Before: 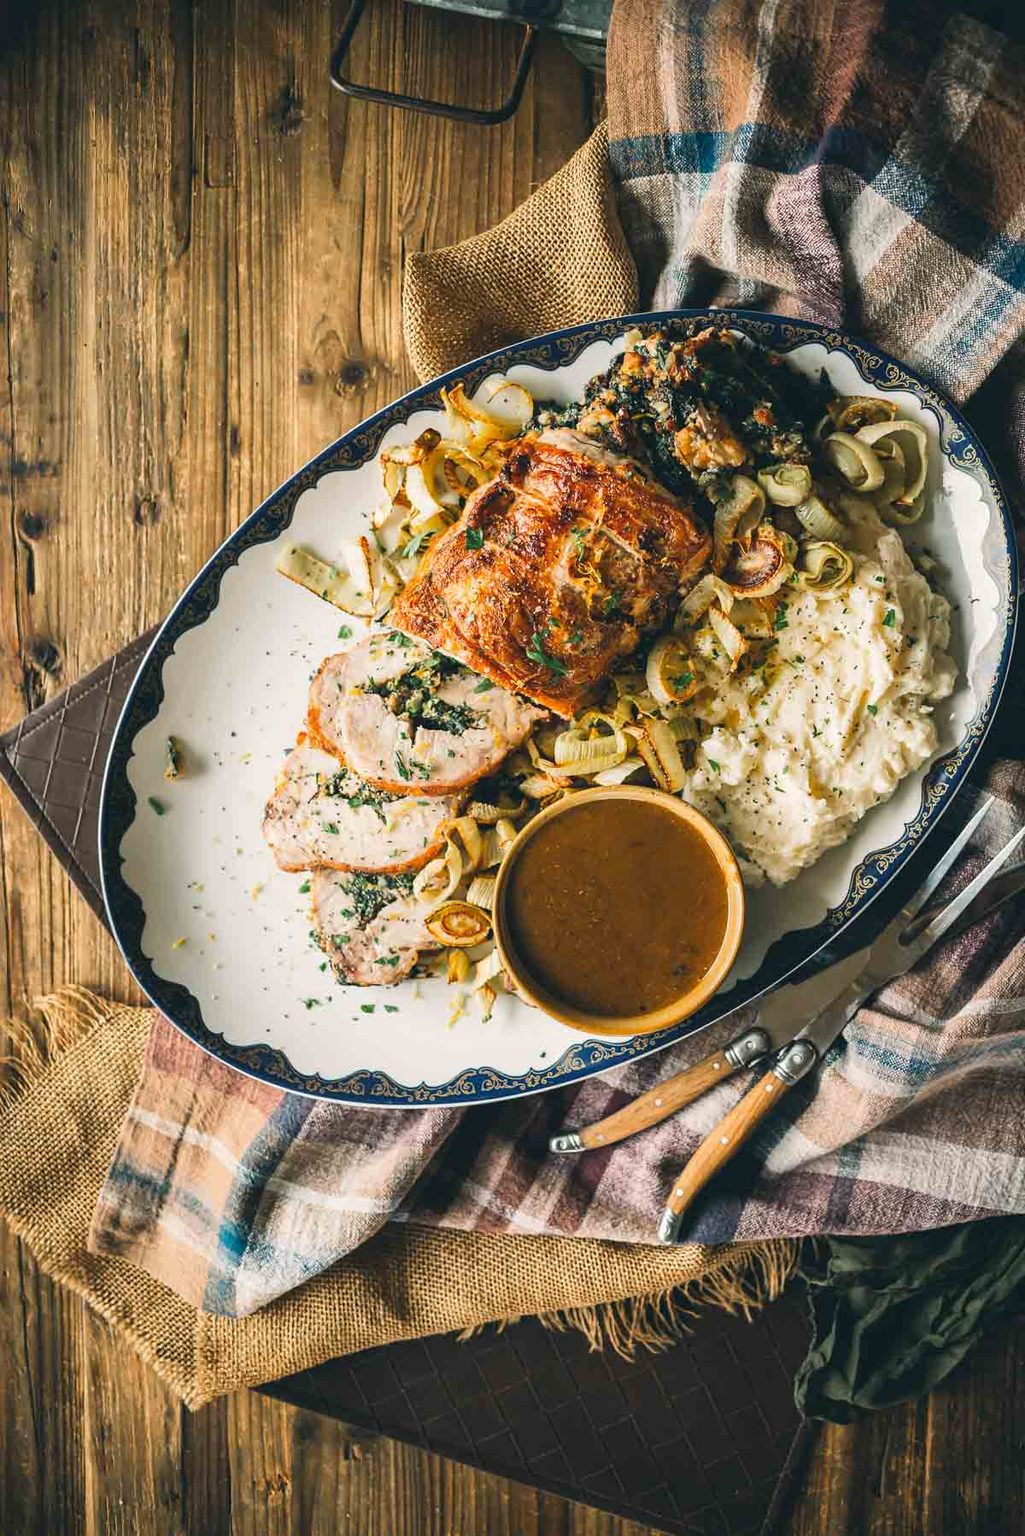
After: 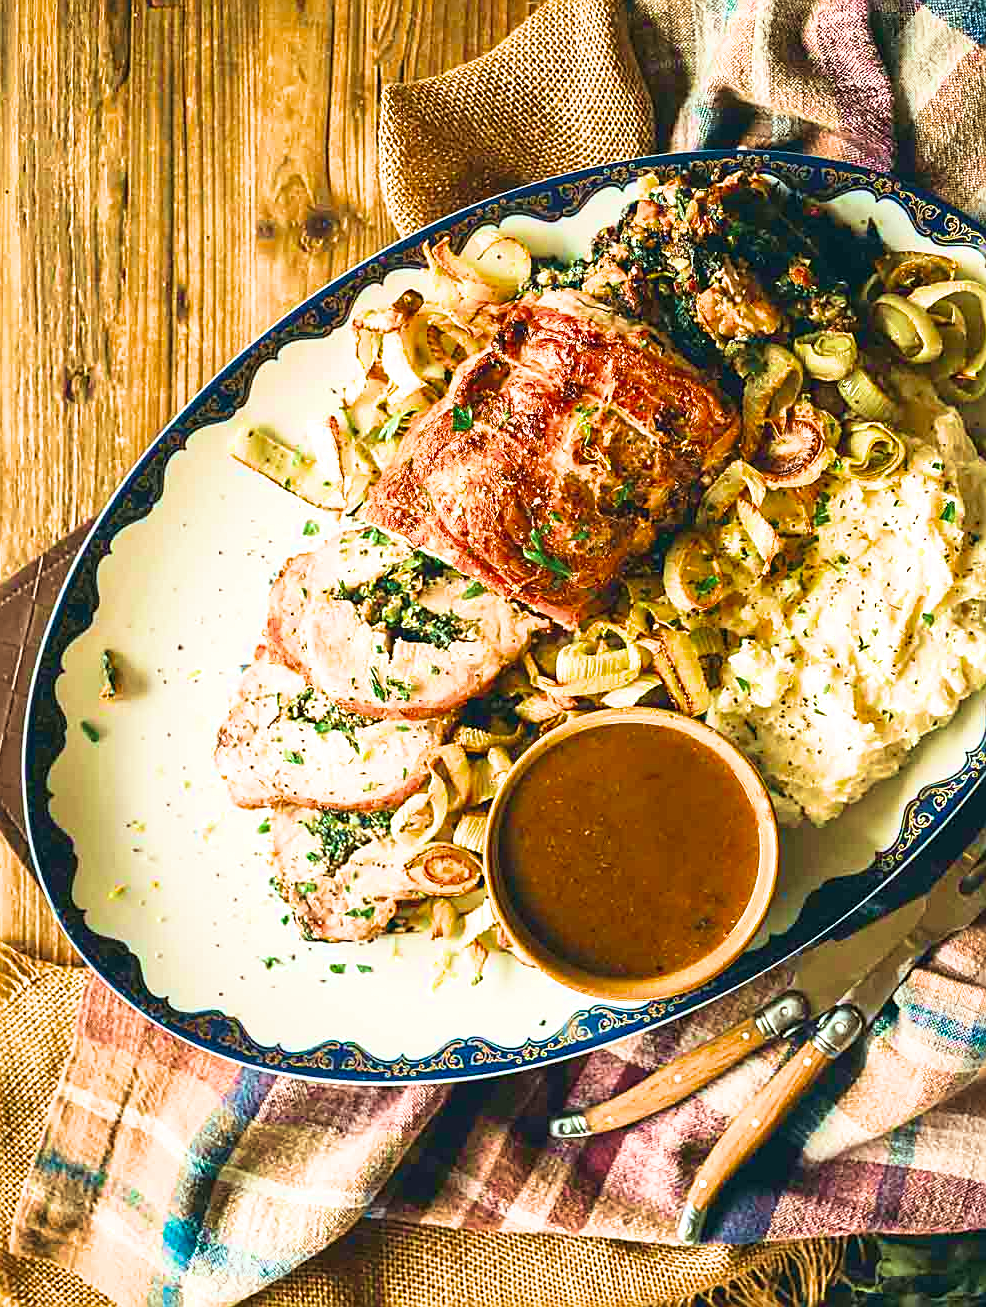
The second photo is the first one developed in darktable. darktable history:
crop: left 7.75%, top 11.826%, right 10.012%, bottom 15.441%
exposure: black level correction 0, exposure 1.2 EV, compensate highlight preservation false
sharpen: on, module defaults
velvia: strength 75%
filmic rgb: black relative exposure -16 EV, white relative exposure 4.01 EV, target black luminance 0%, hardness 7.65, latitude 72.63%, contrast 0.894, highlights saturation mix 10.89%, shadows ↔ highlights balance -0.37%, color science v6 (2022)
color balance rgb: power › chroma 1.026%, power › hue 28.58°, linear chroma grading › global chroma 15.049%, perceptual saturation grading › global saturation 0.544%, global vibrance 14.281%
contrast brightness saturation: contrast 0.068, brightness -0.128, saturation 0.06
